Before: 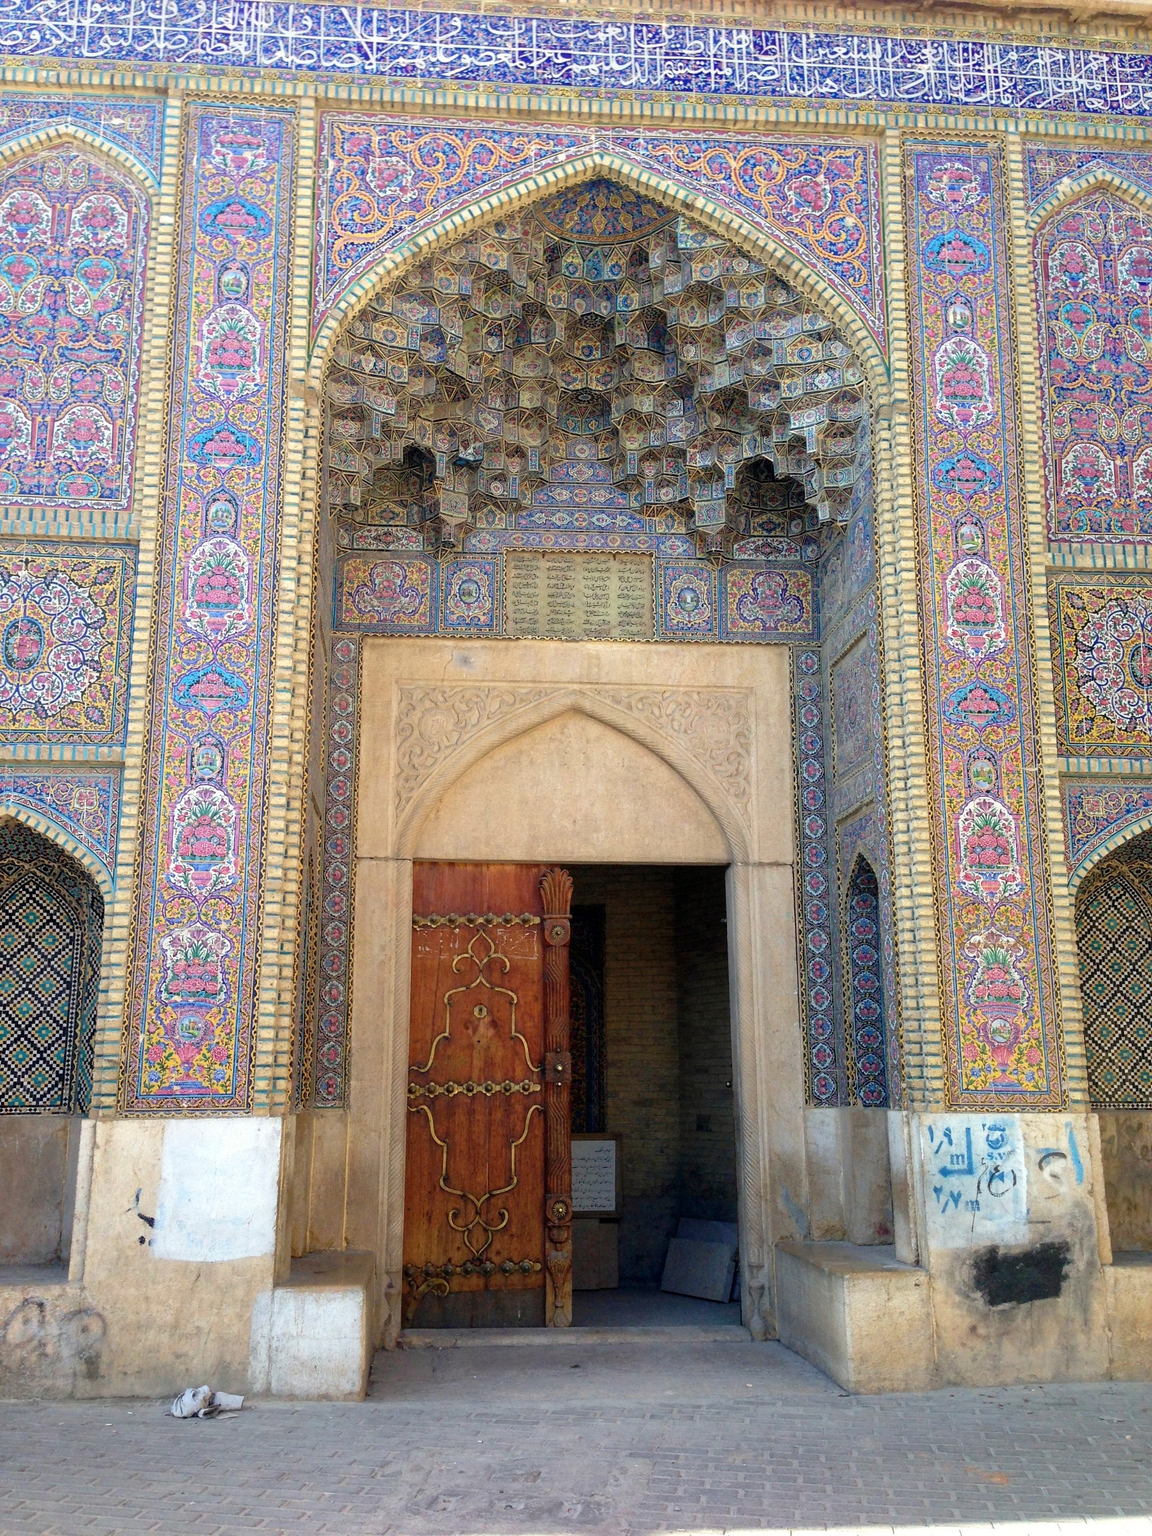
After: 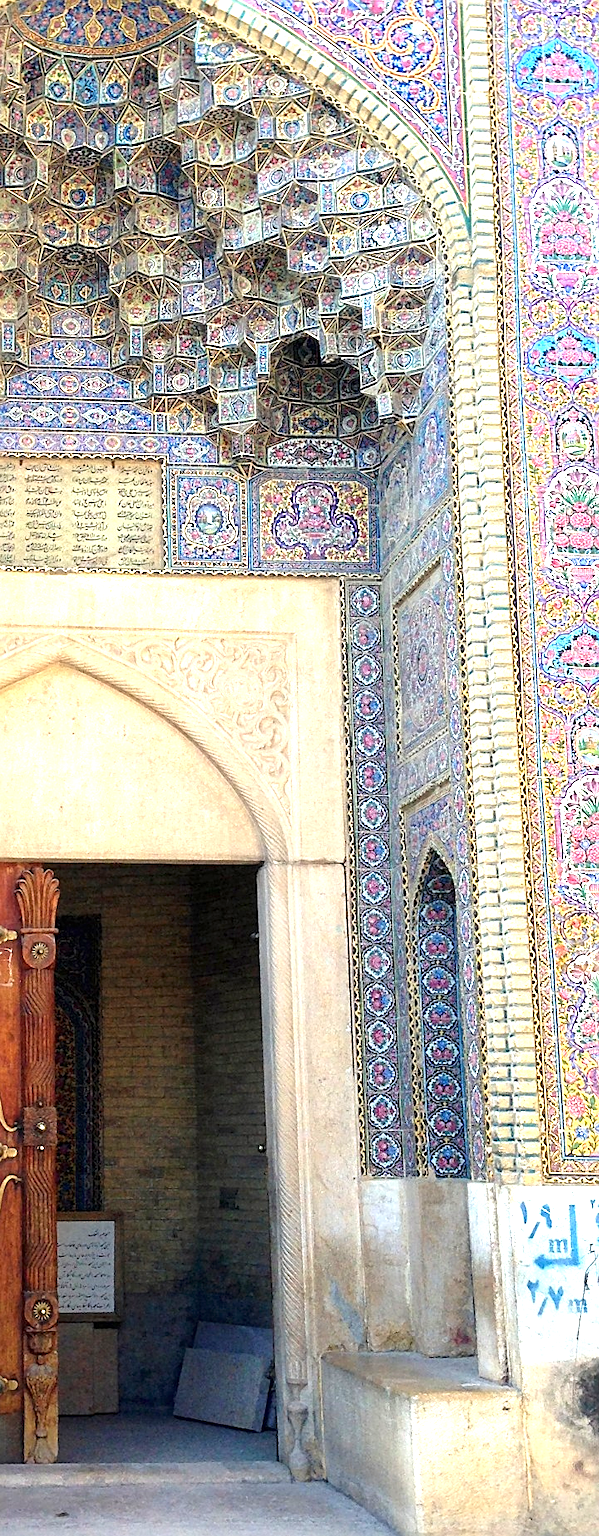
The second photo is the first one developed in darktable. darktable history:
crop: left 45.817%, top 13.003%, right 14.057%, bottom 9.928%
color calibration: illuminant same as pipeline (D50), adaptation none (bypass), x 0.333, y 0.334, temperature 5022.11 K
sharpen: on, module defaults
exposure: black level correction 0, exposure 1.2 EV, compensate exposure bias true, compensate highlight preservation false
